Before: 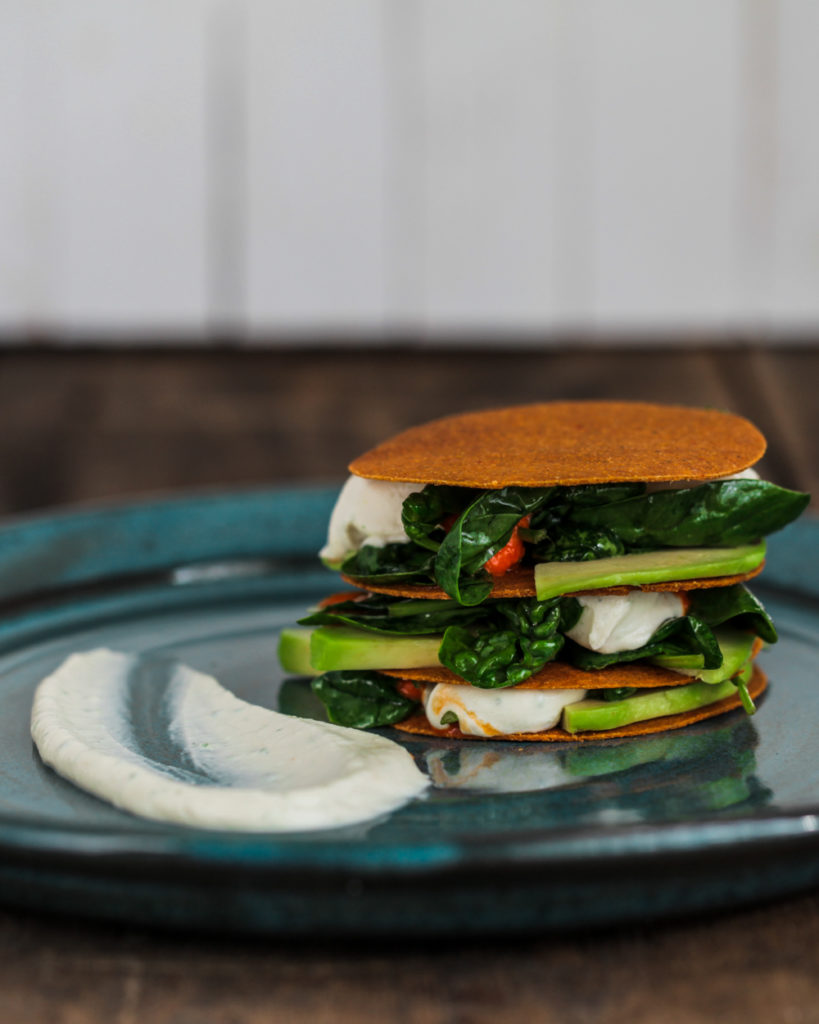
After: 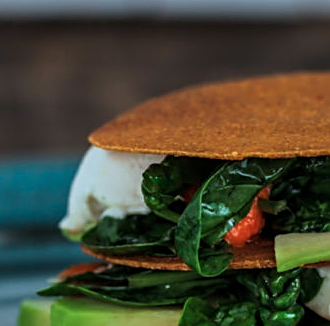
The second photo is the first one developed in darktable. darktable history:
crop: left 31.833%, top 32.196%, right 27.777%, bottom 35.922%
color correction: highlights a* -10.47, highlights b* -19.17
sharpen: on, module defaults
